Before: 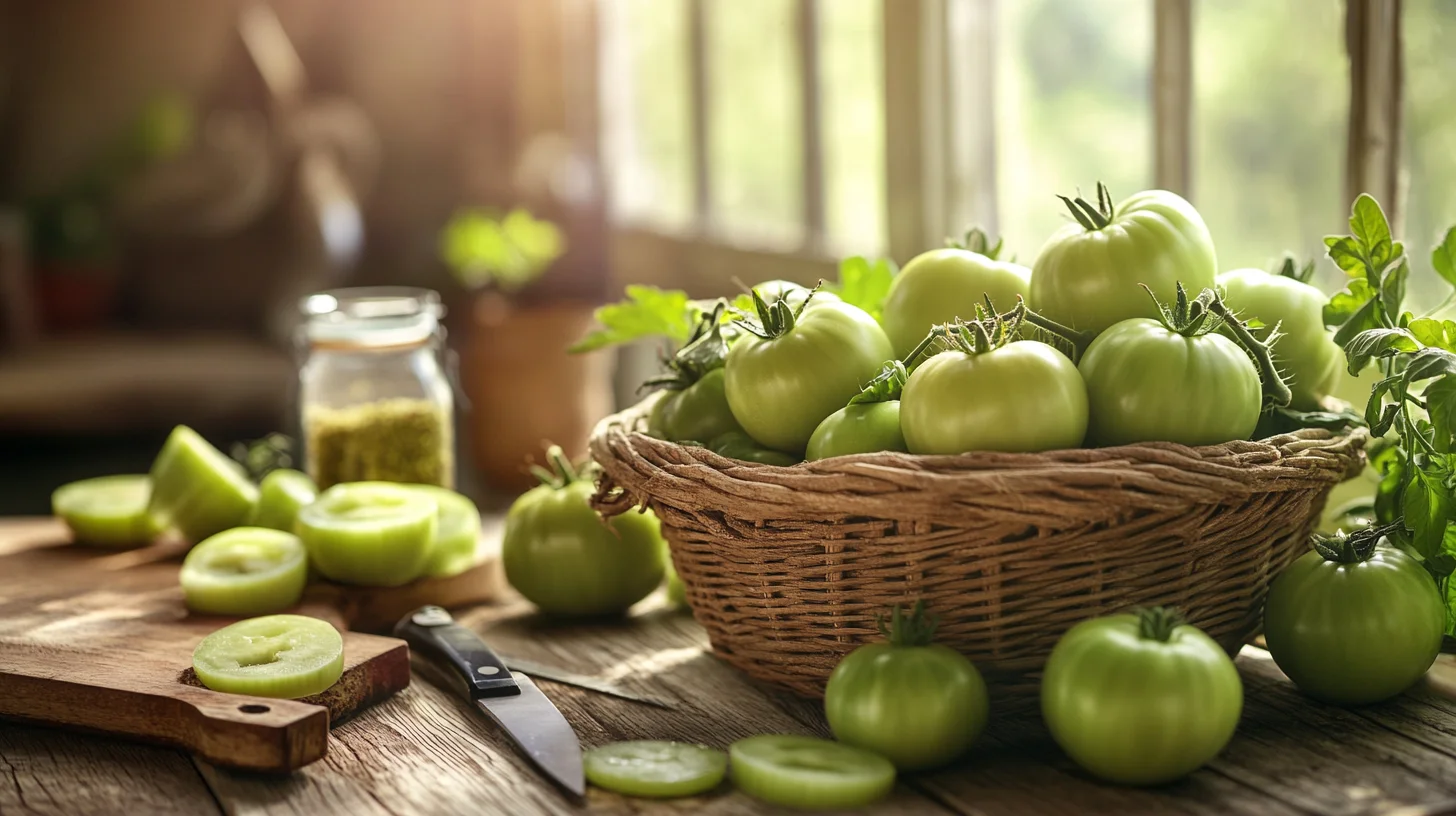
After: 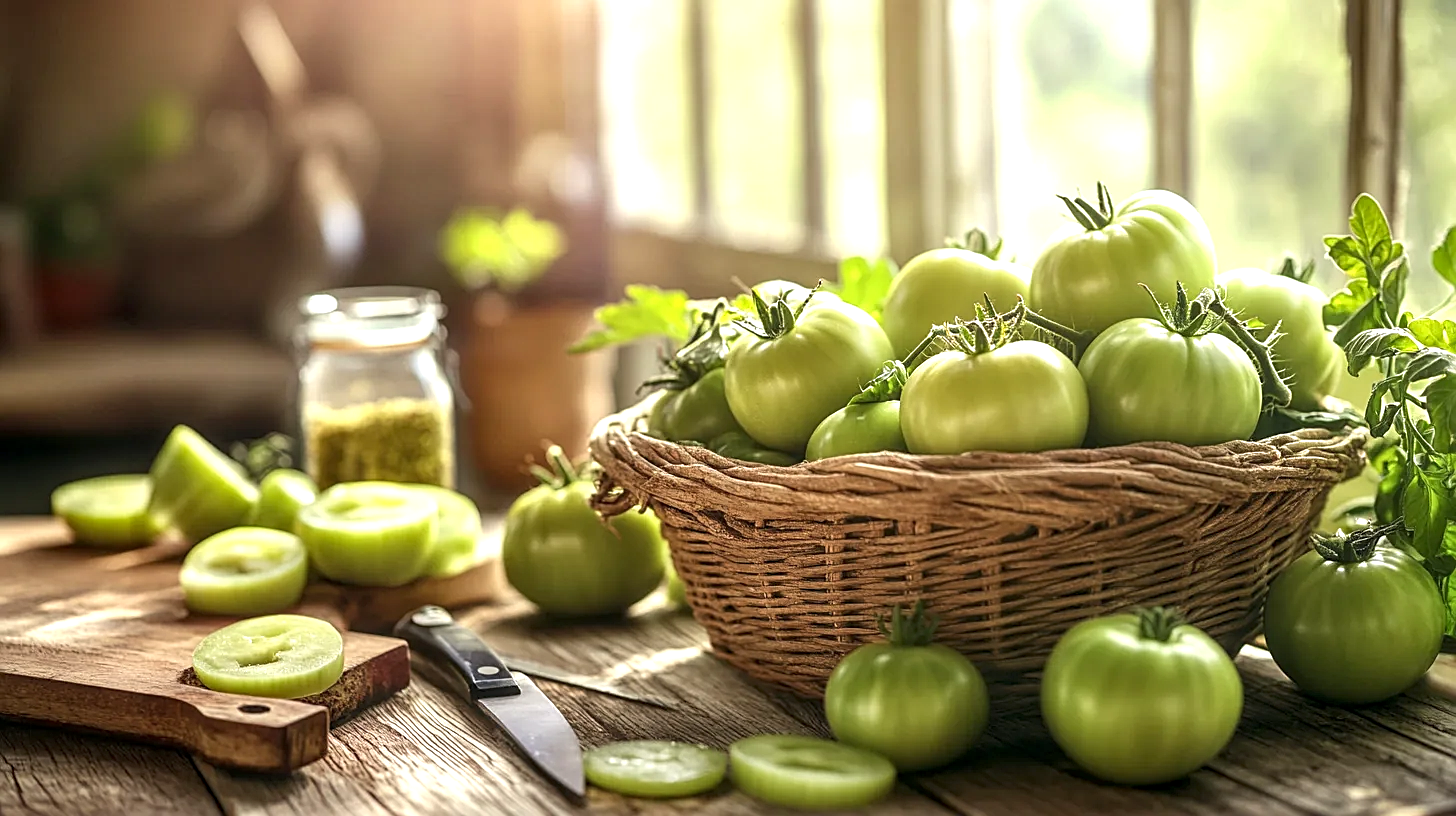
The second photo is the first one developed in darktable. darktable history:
exposure: black level correction 0.001, exposure 0.5 EV, compensate exposure bias true, compensate highlight preservation false
sharpen: on, module defaults
local contrast: on, module defaults
